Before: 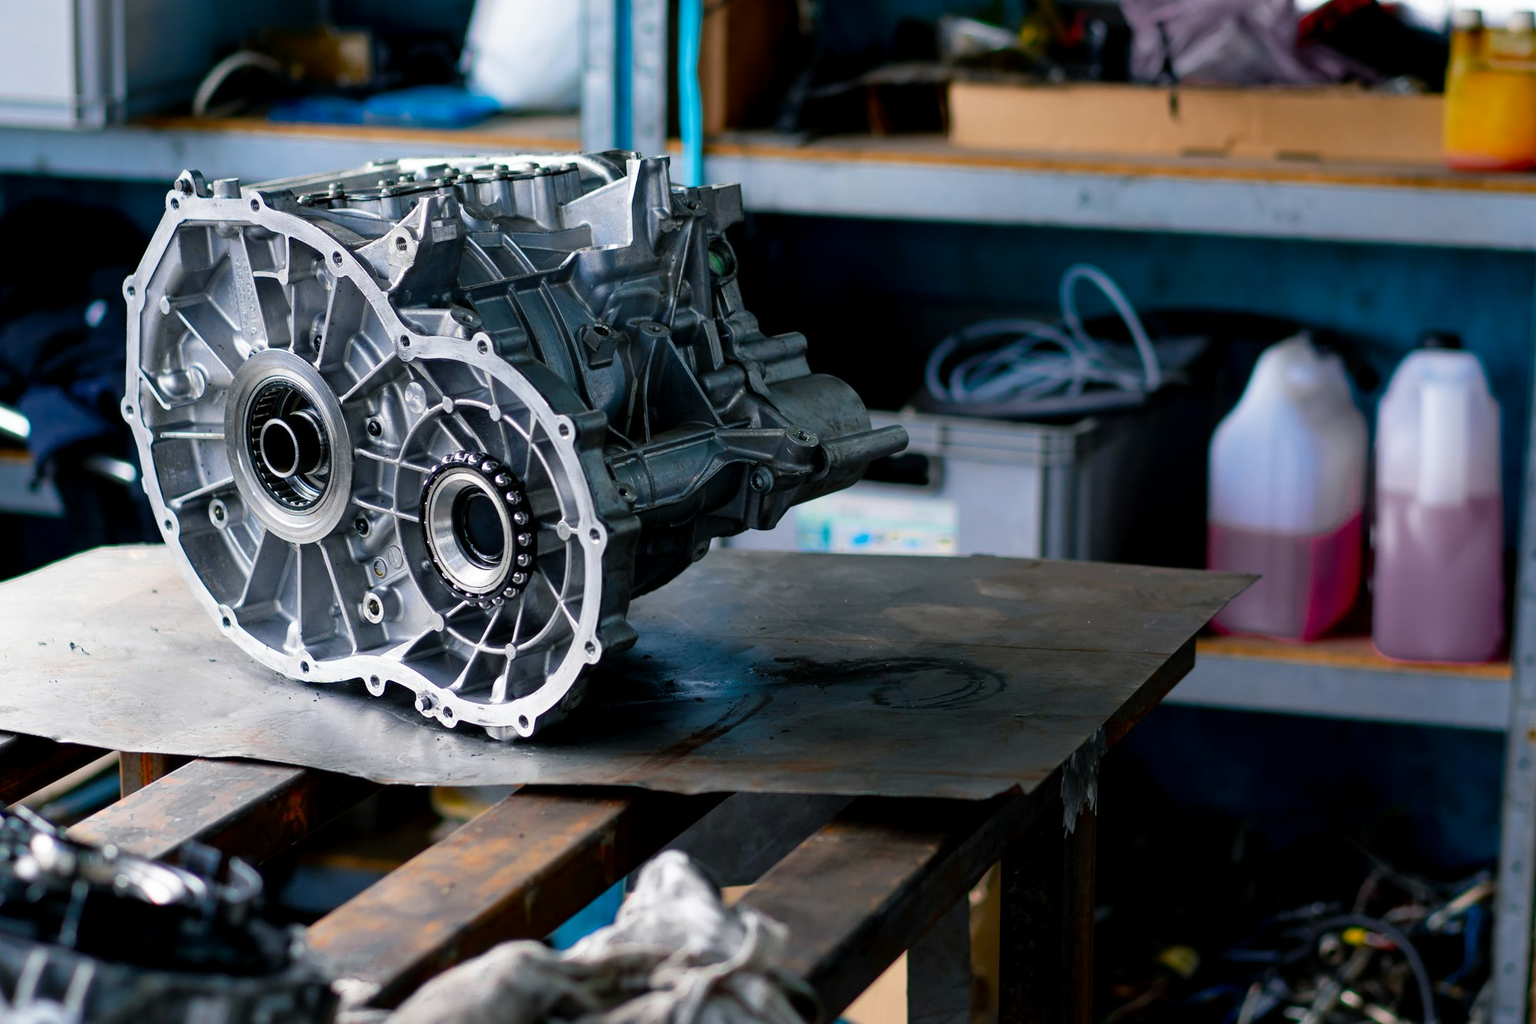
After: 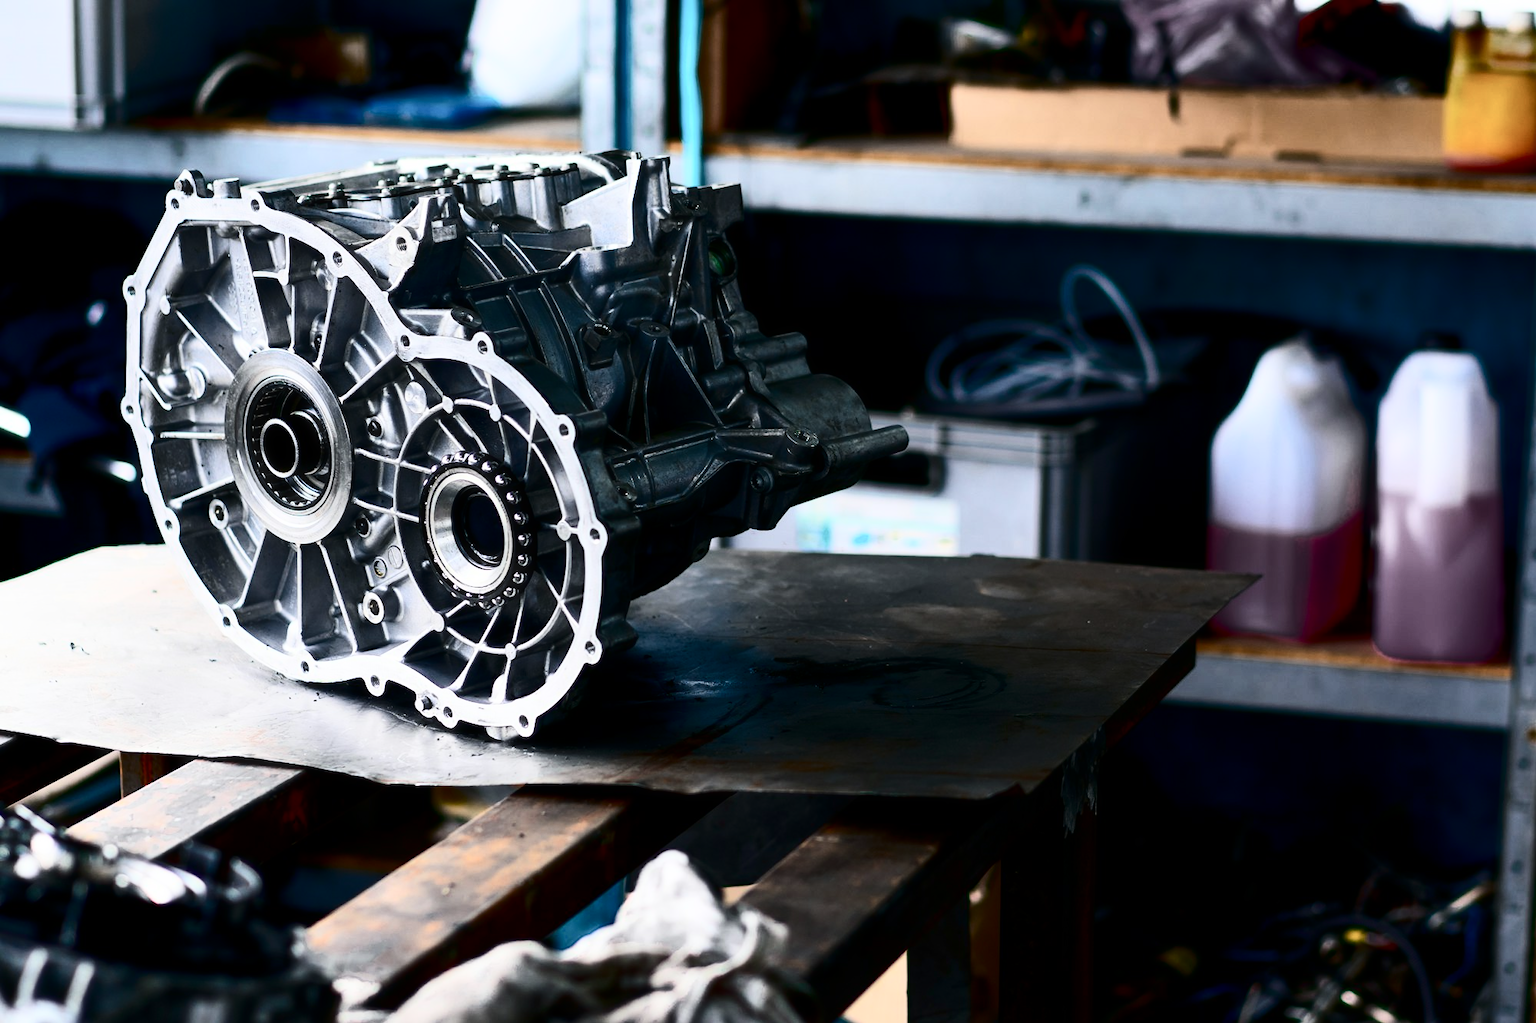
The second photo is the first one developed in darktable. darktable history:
contrast brightness saturation: contrast 0.5, saturation -0.1
haze removal: strength -0.1, adaptive false
